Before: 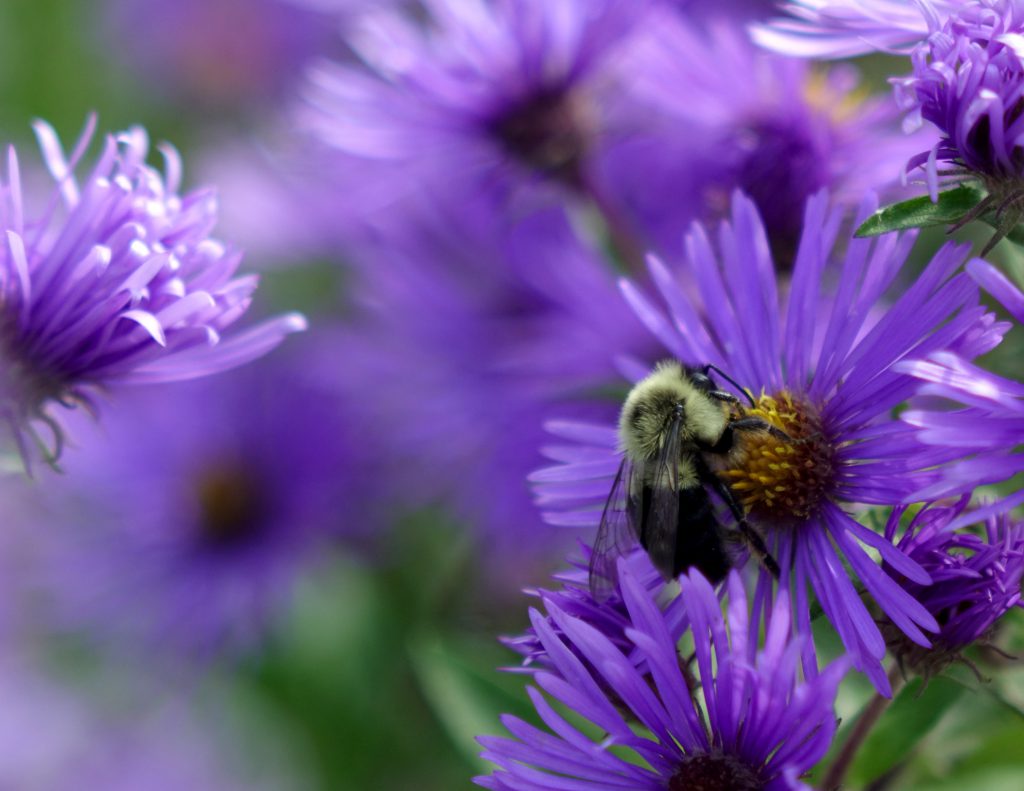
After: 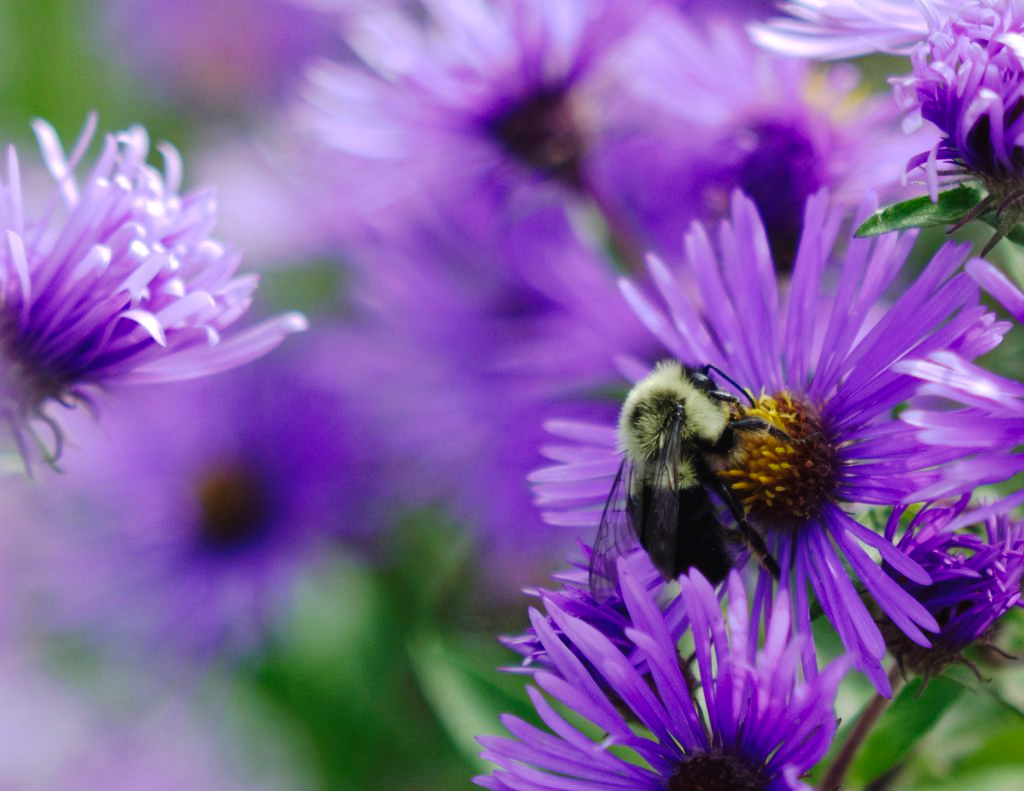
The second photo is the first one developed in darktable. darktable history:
tone curve: curves: ch0 [(0, 0) (0.003, 0.009) (0.011, 0.013) (0.025, 0.022) (0.044, 0.039) (0.069, 0.055) (0.1, 0.077) (0.136, 0.113) (0.177, 0.158) (0.224, 0.213) (0.277, 0.289) (0.335, 0.367) (0.399, 0.451) (0.468, 0.532) (0.543, 0.615) (0.623, 0.696) (0.709, 0.755) (0.801, 0.818) (0.898, 0.893) (1, 1)], preserve colors none
exposure: black level correction -0.003, exposure 0.04 EV, compensate highlight preservation false
